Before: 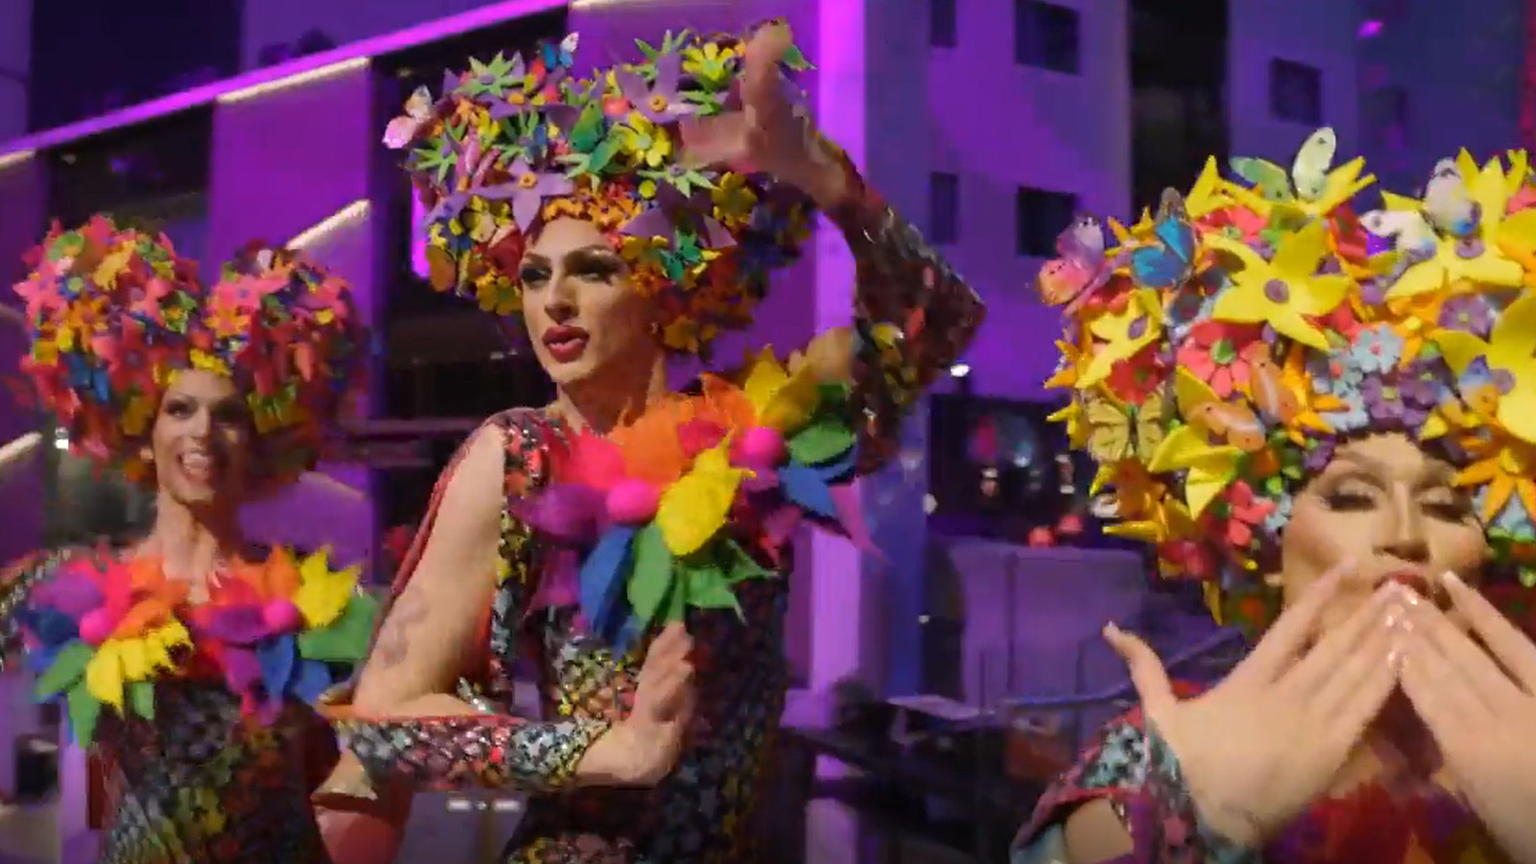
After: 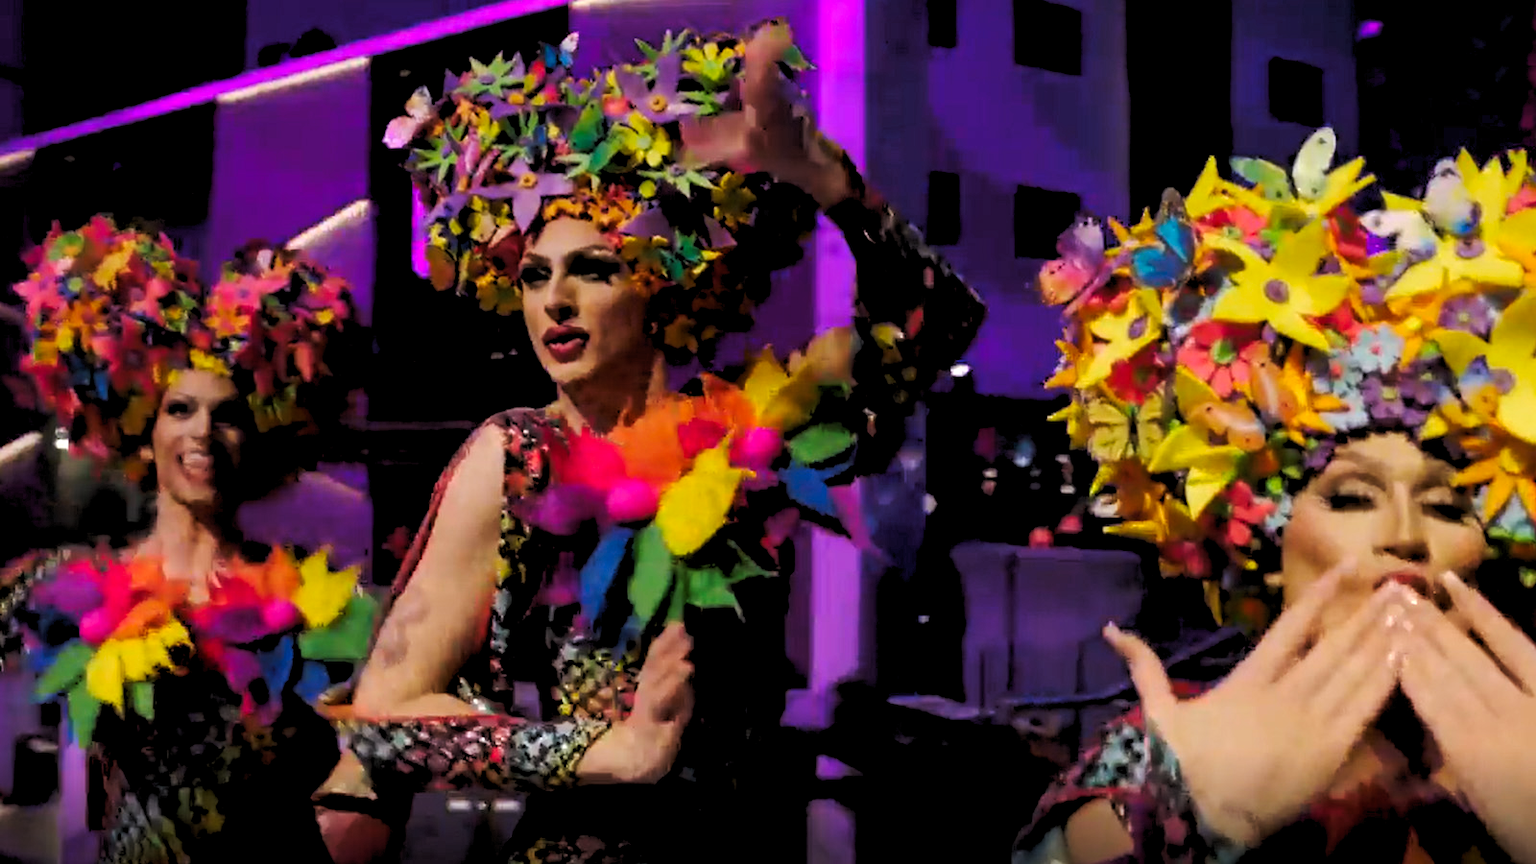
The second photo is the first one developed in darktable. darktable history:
rgb levels: levels [[0.029, 0.461, 0.922], [0, 0.5, 1], [0, 0.5, 1]]
tone equalizer: on, module defaults
tone curve: curves: ch0 [(0, 0) (0.003, 0.006) (0.011, 0.01) (0.025, 0.017) (0.044, 0.029) (0.069, 0.043) (0.1, 0.064) (0.136, 0.091) (0.177, 0.128) (0.224, 0.162) (0.277, 0.206) (0.335, 0.258) (0.399, 0.324) (0.468, 0.404) (0.543, 0.499) (0.623, 0.595) (0.709, 0.693) (0.801, 0.786) (0.898, 0.883) (1, 1)], preserve colors none
